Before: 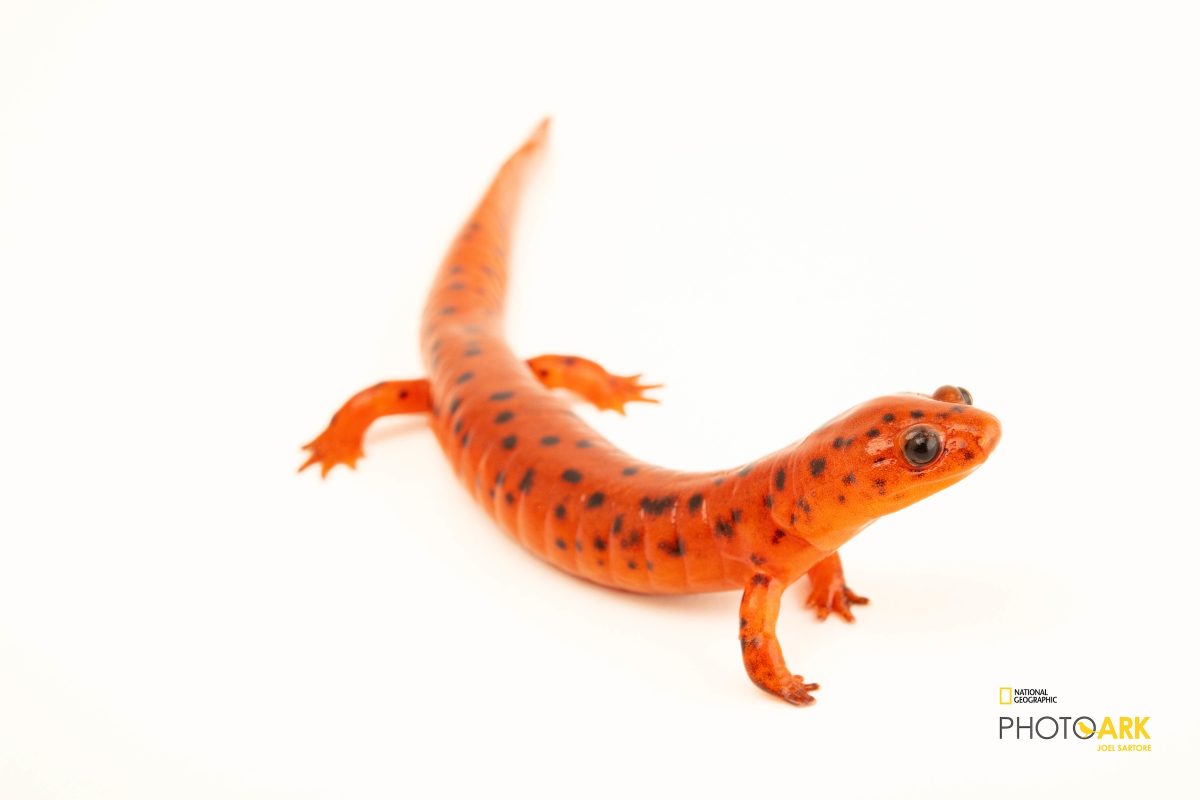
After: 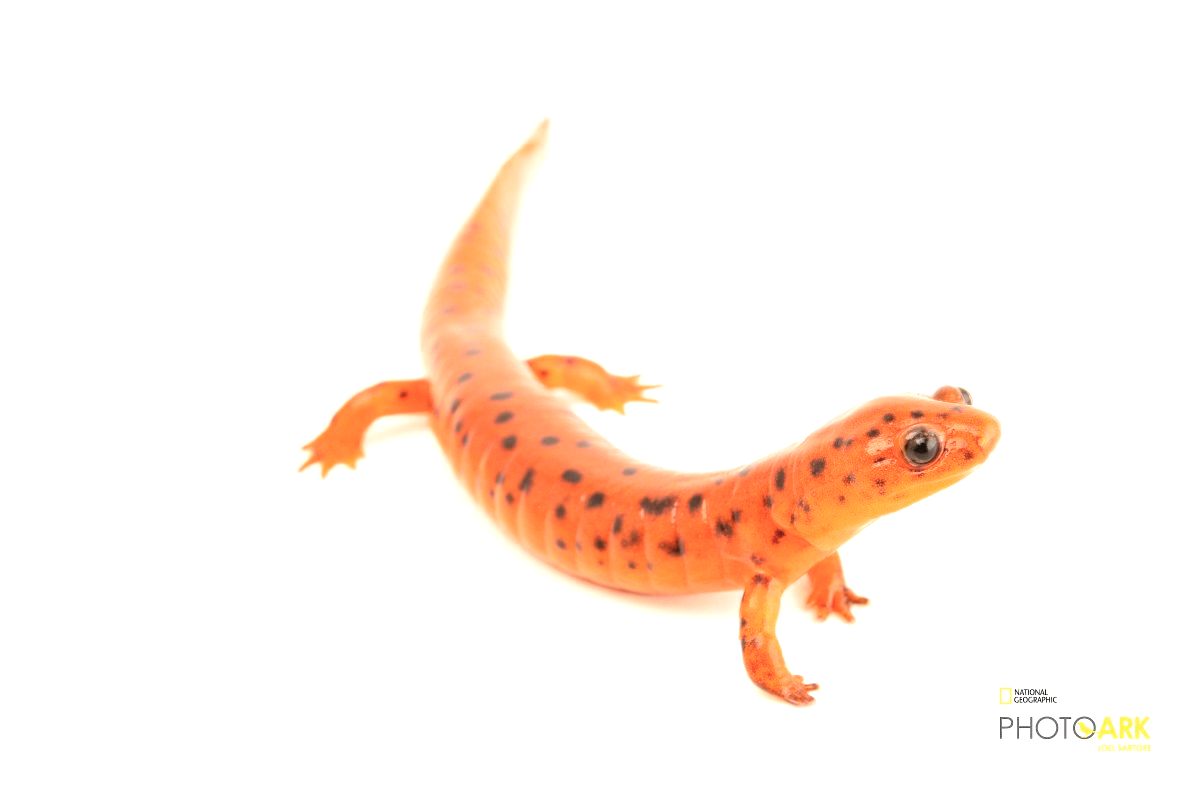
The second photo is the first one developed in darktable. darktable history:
tone curve: curves: ch0 [(0, 0) (0.55, 0.716) (0.841, 0.969)], color space Lab, independent channels, preserve colors none
